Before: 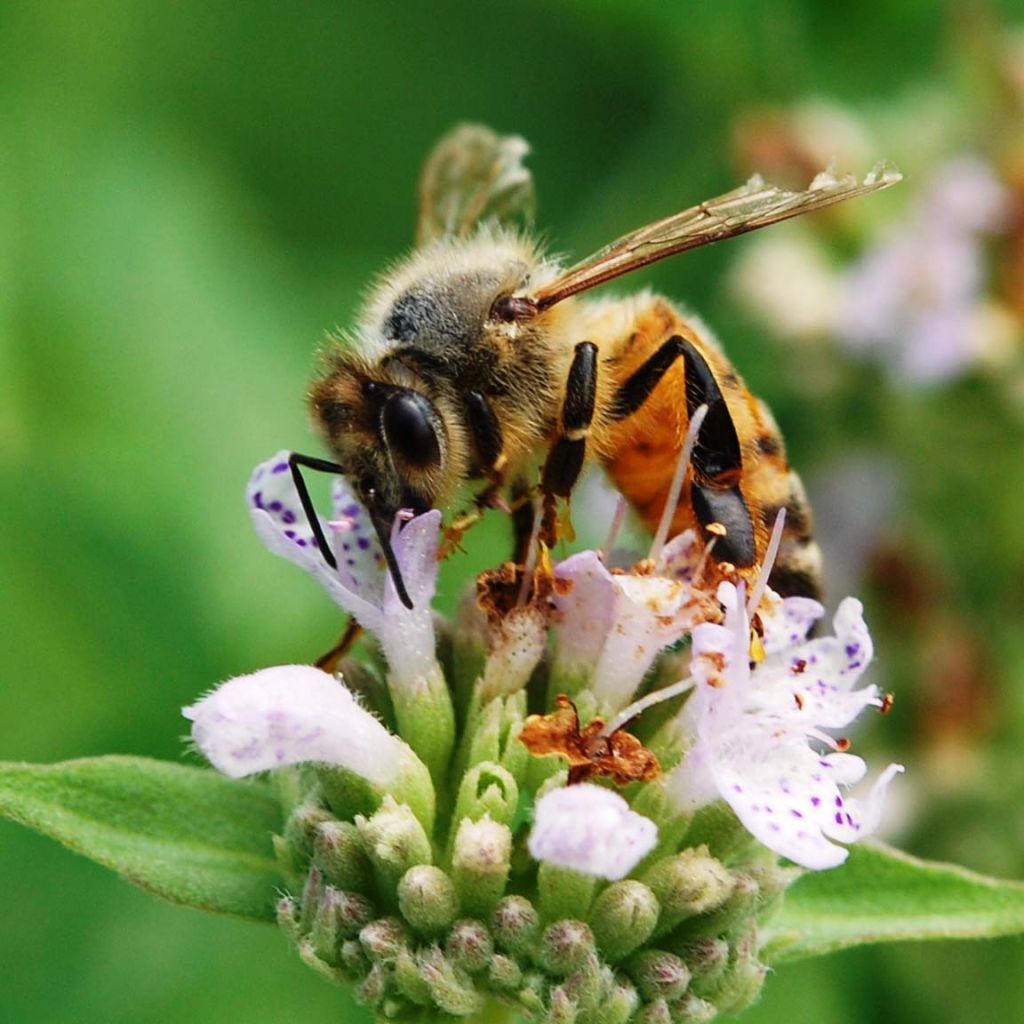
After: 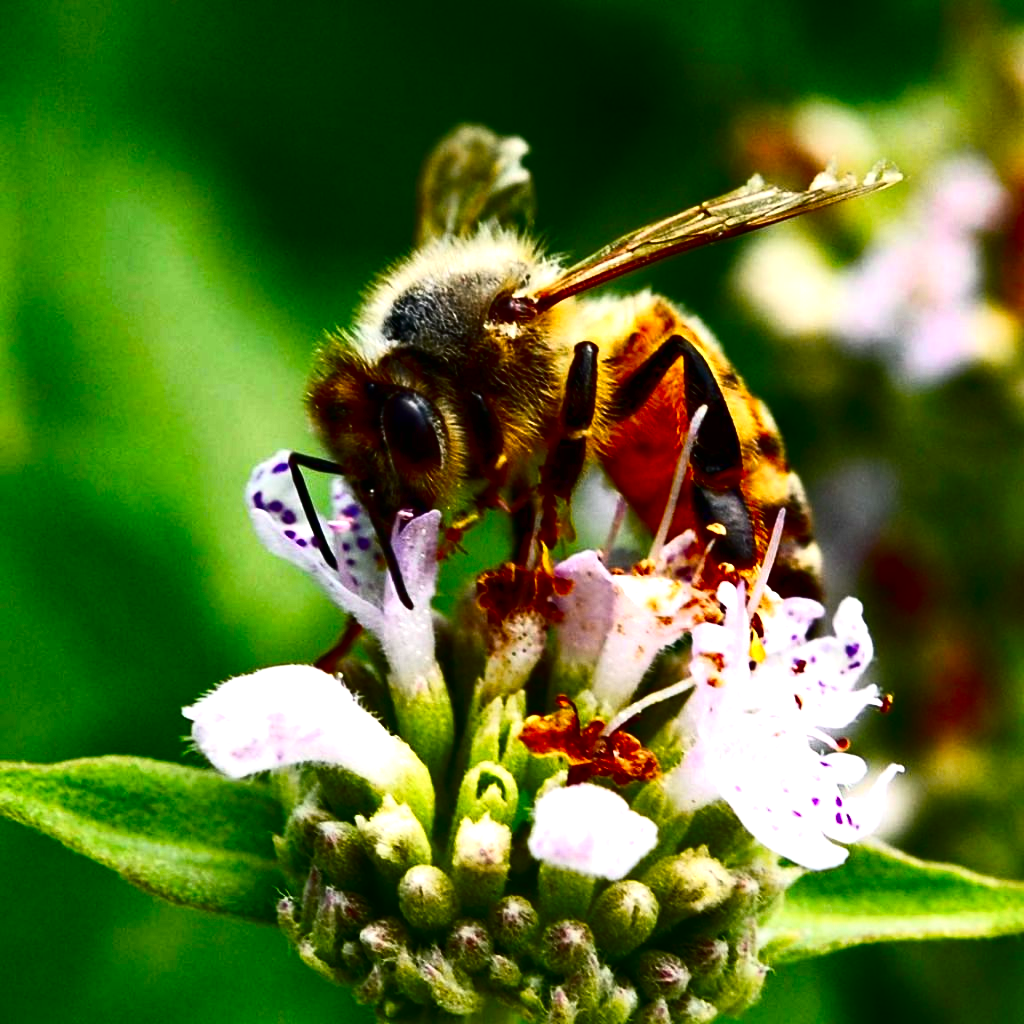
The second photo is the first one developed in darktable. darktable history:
contrast brightness saturation: contrast 0.091, brightness -0.592, saturation 0.173
tone curve: curves: ch0 [(0, 0.003) (0.117, 0.101) (0.257, 0.246) (0.408, 0.432) (0.632, 0.716) (0.795, 0.884) (1, 1)]; ch1 [(0, 0) (0.227, 0.197) (0.405, 0.421) (0.501, 0.501) (0.522, 0.526) (0.546, 0.564) (0.589, 0.602) (0.696, 0.761) (0.976, 0.992)]; ch2 [(0, 0) (0.208, 0.176) (0.377, 0.38) (0.5, 0.5) (0.537, 0.534) (0.571, 0.577) (0.627, 0.64) (0.698, 0.76) (1, 1)], color space Lab, independent channels, preserve colors none
exposure: exposure 0.602 EV, compensate exposure bias true, compensate highlight preservation false
